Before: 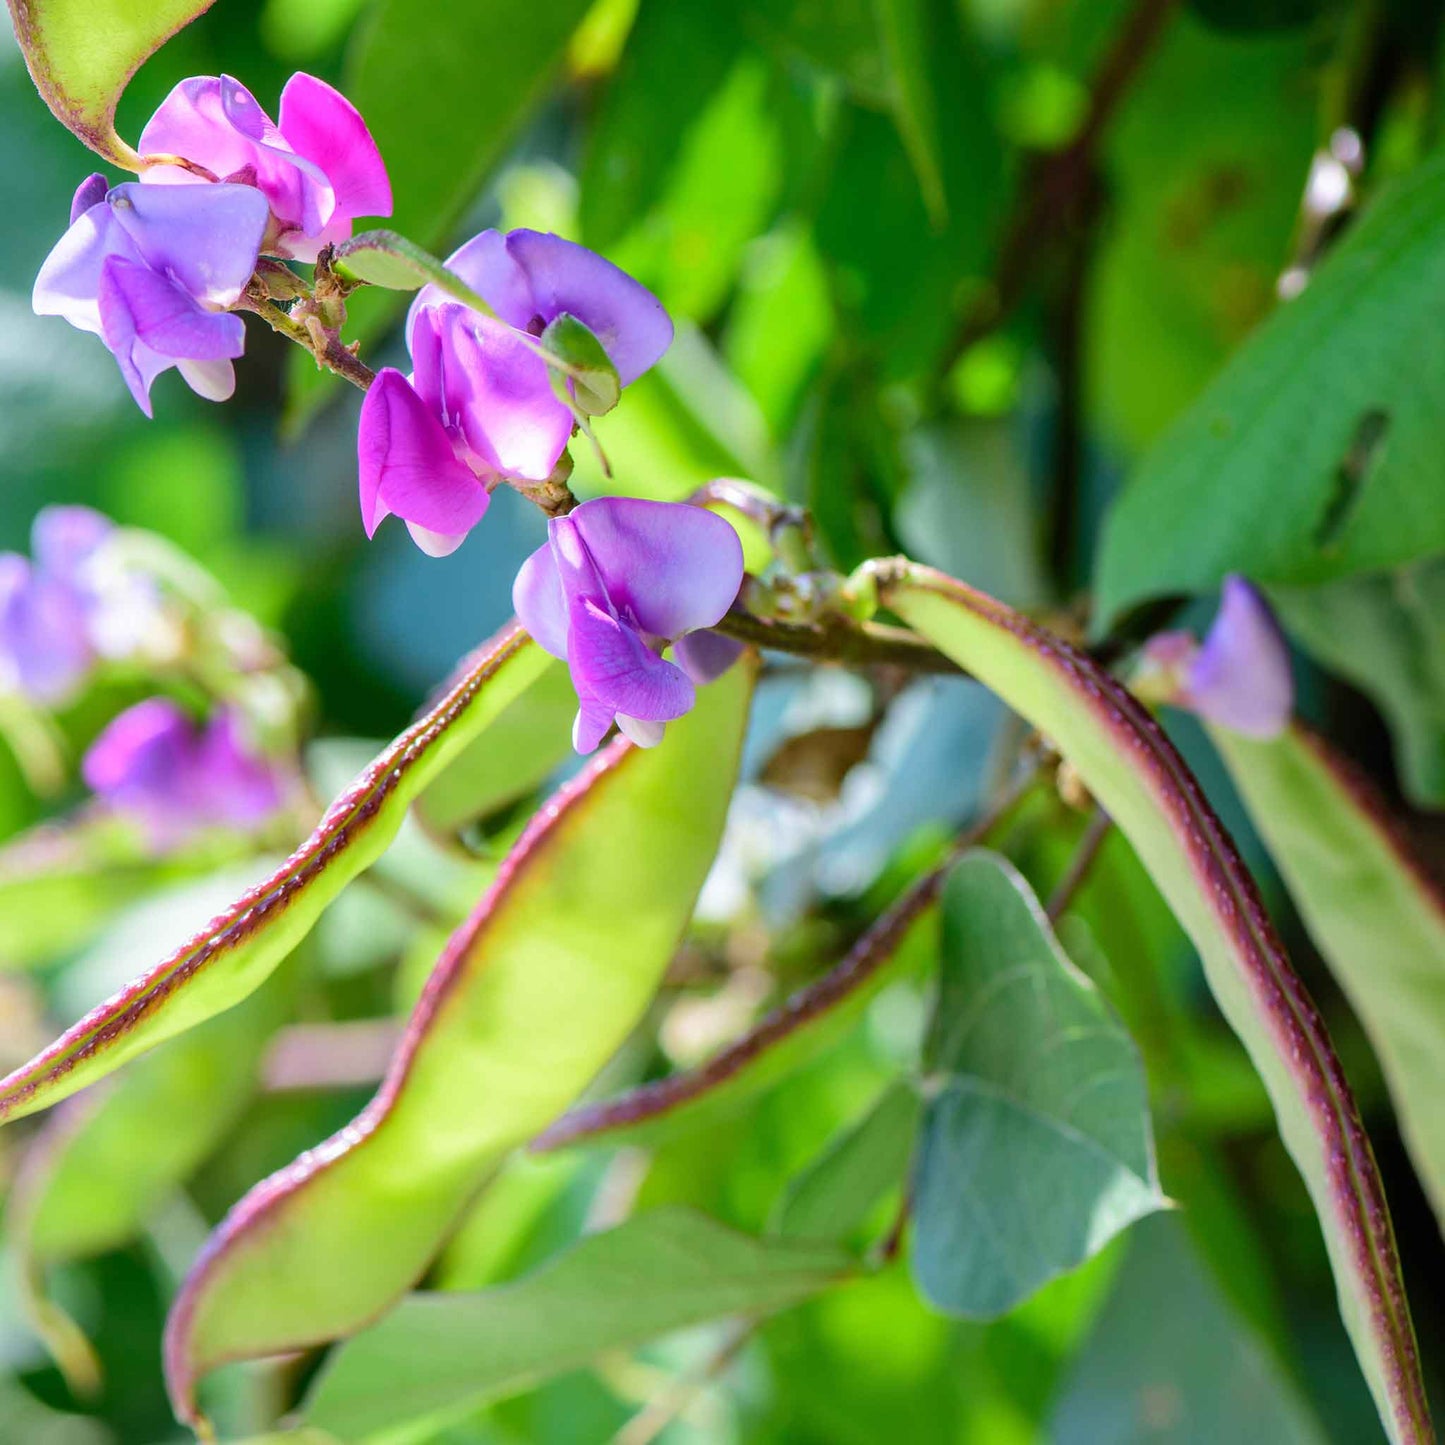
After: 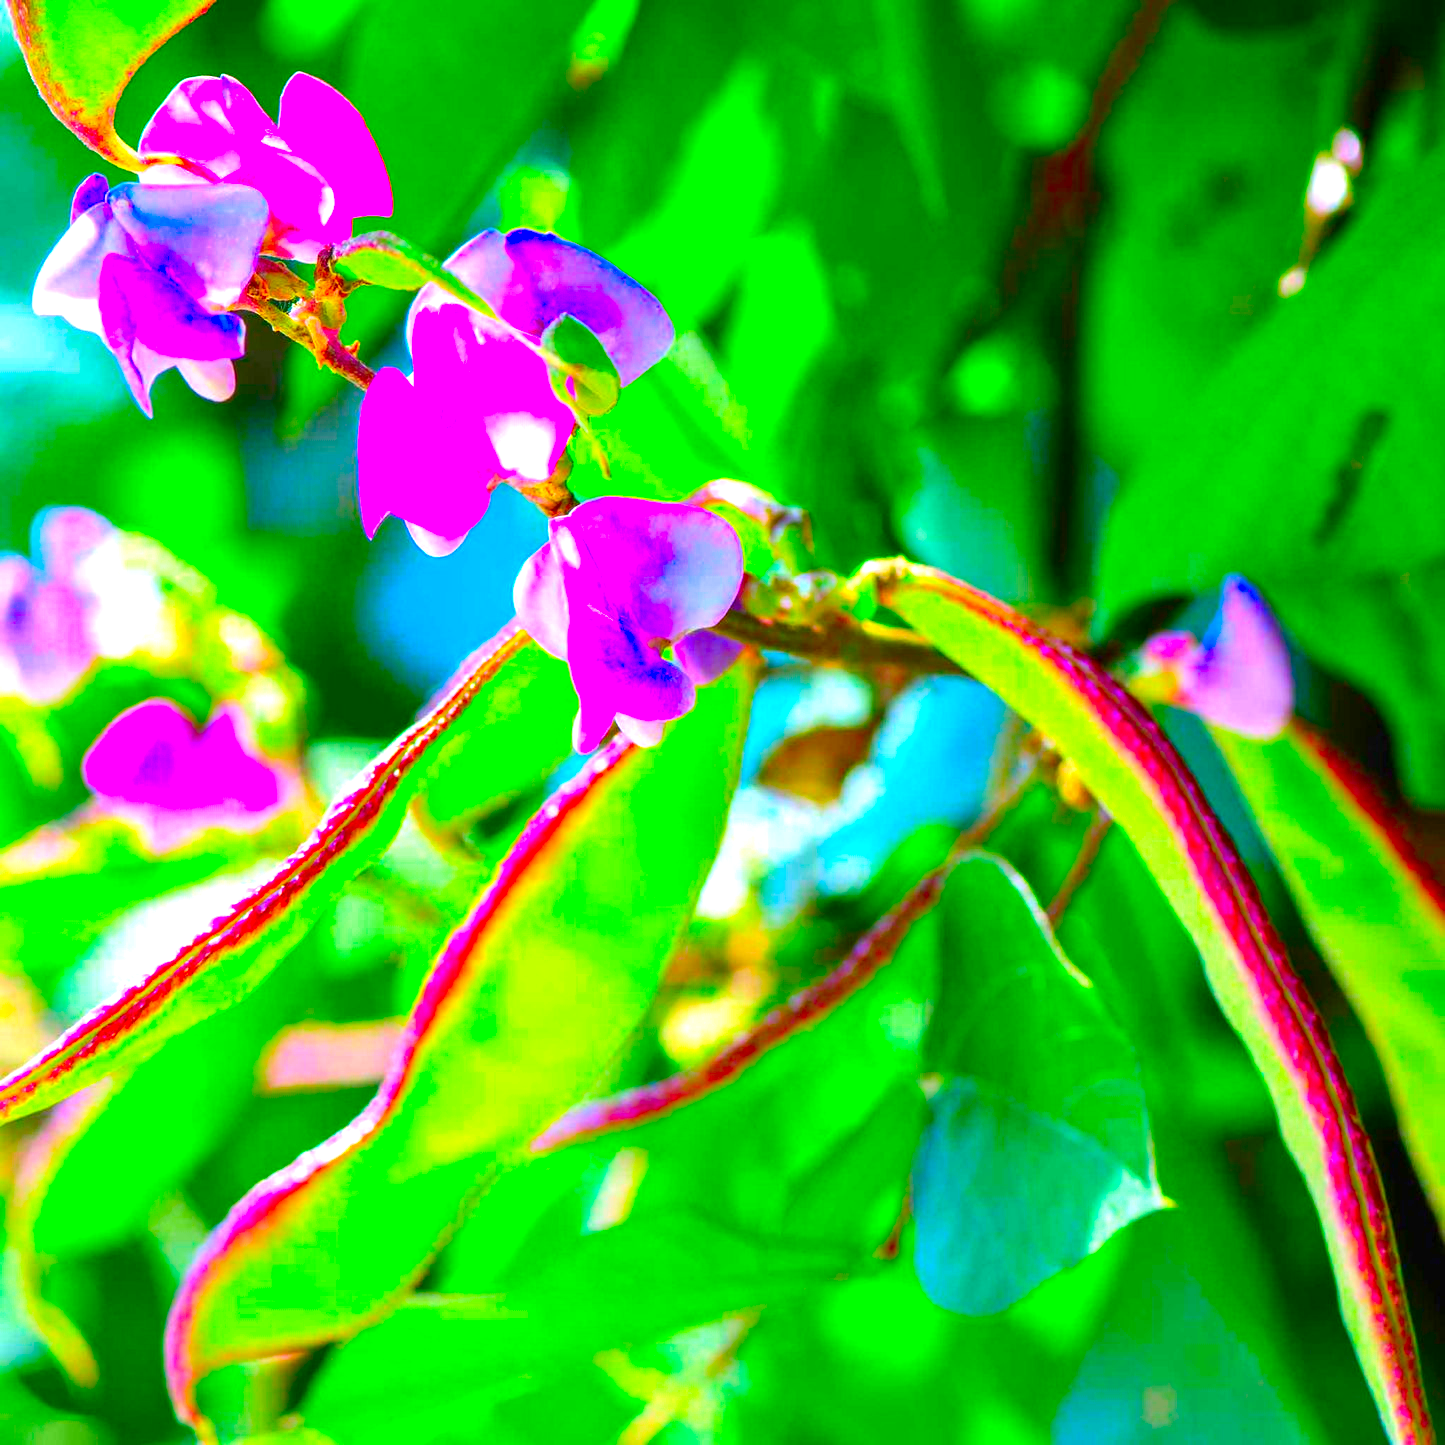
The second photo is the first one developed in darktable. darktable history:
exposure: black level correction 0, exposure 0.7 EV, compensate exposure bias true, compensate highlight preservation false
color correction: saturation 3
